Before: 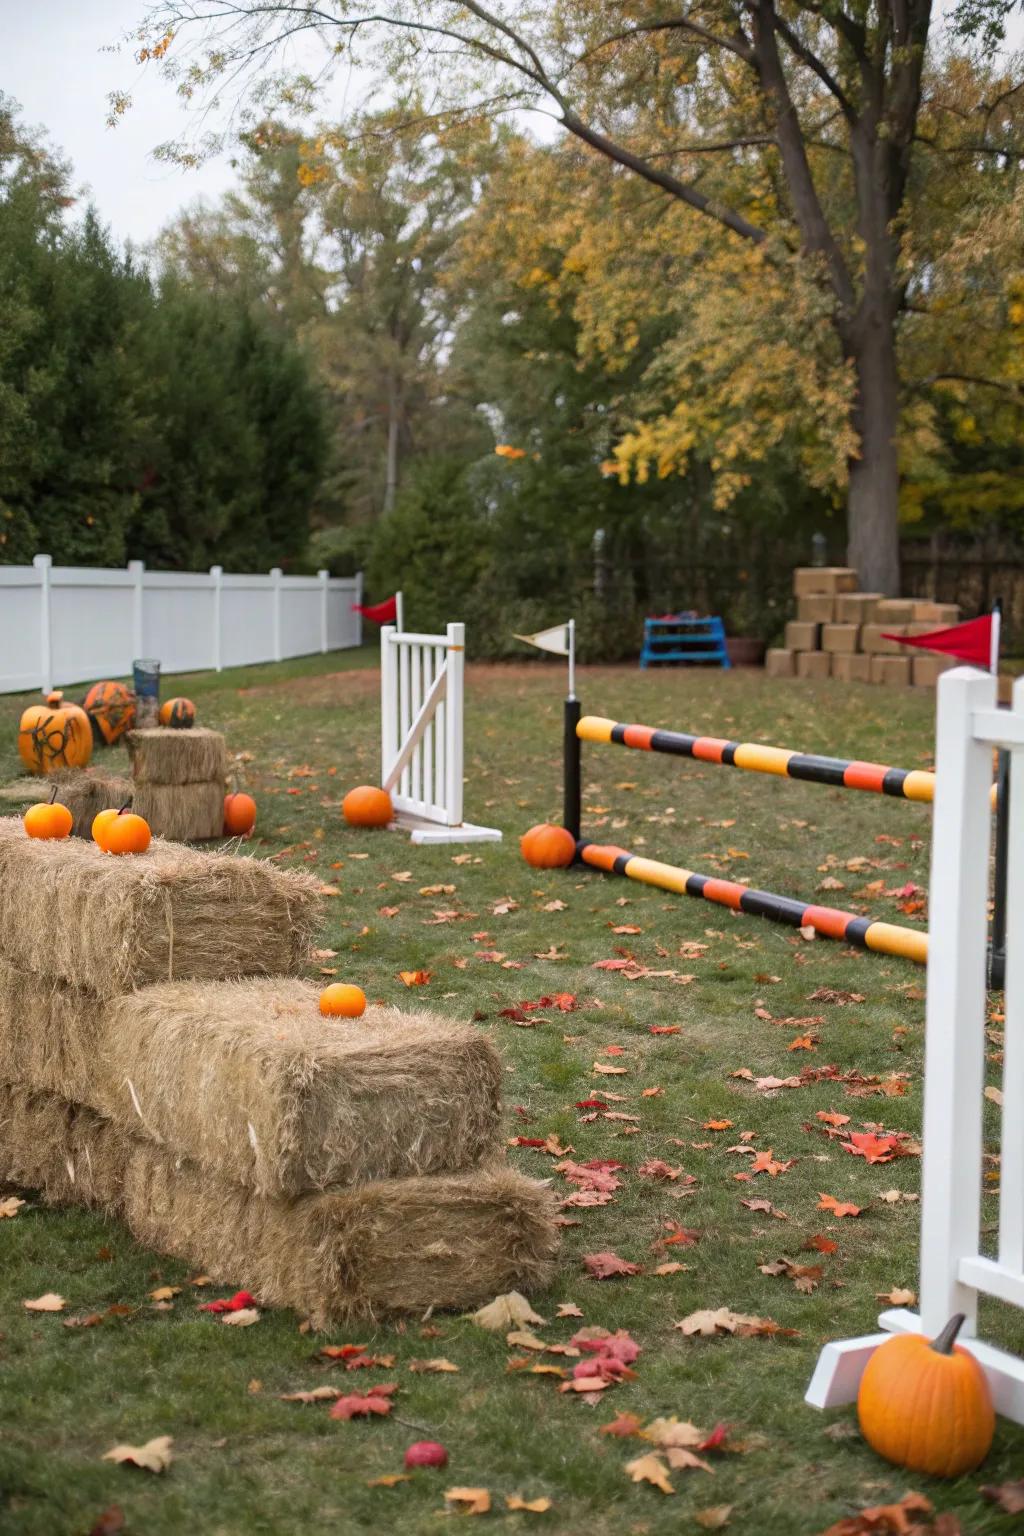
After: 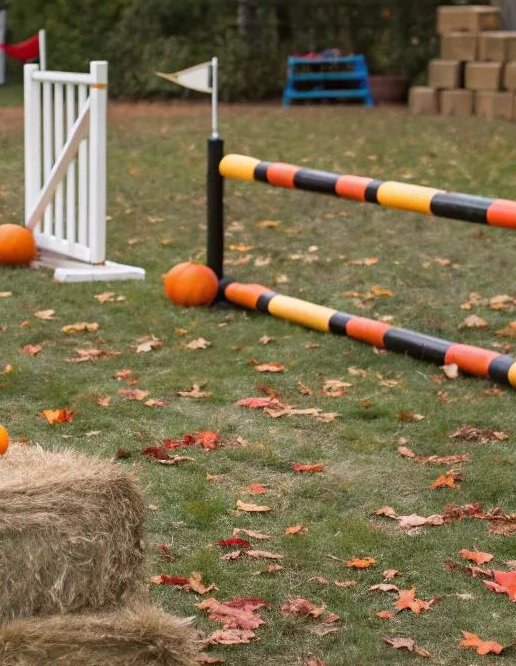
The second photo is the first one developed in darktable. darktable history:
crop: left 34.958%, top 36.616%, right 14.6%, bottom 19.981%
